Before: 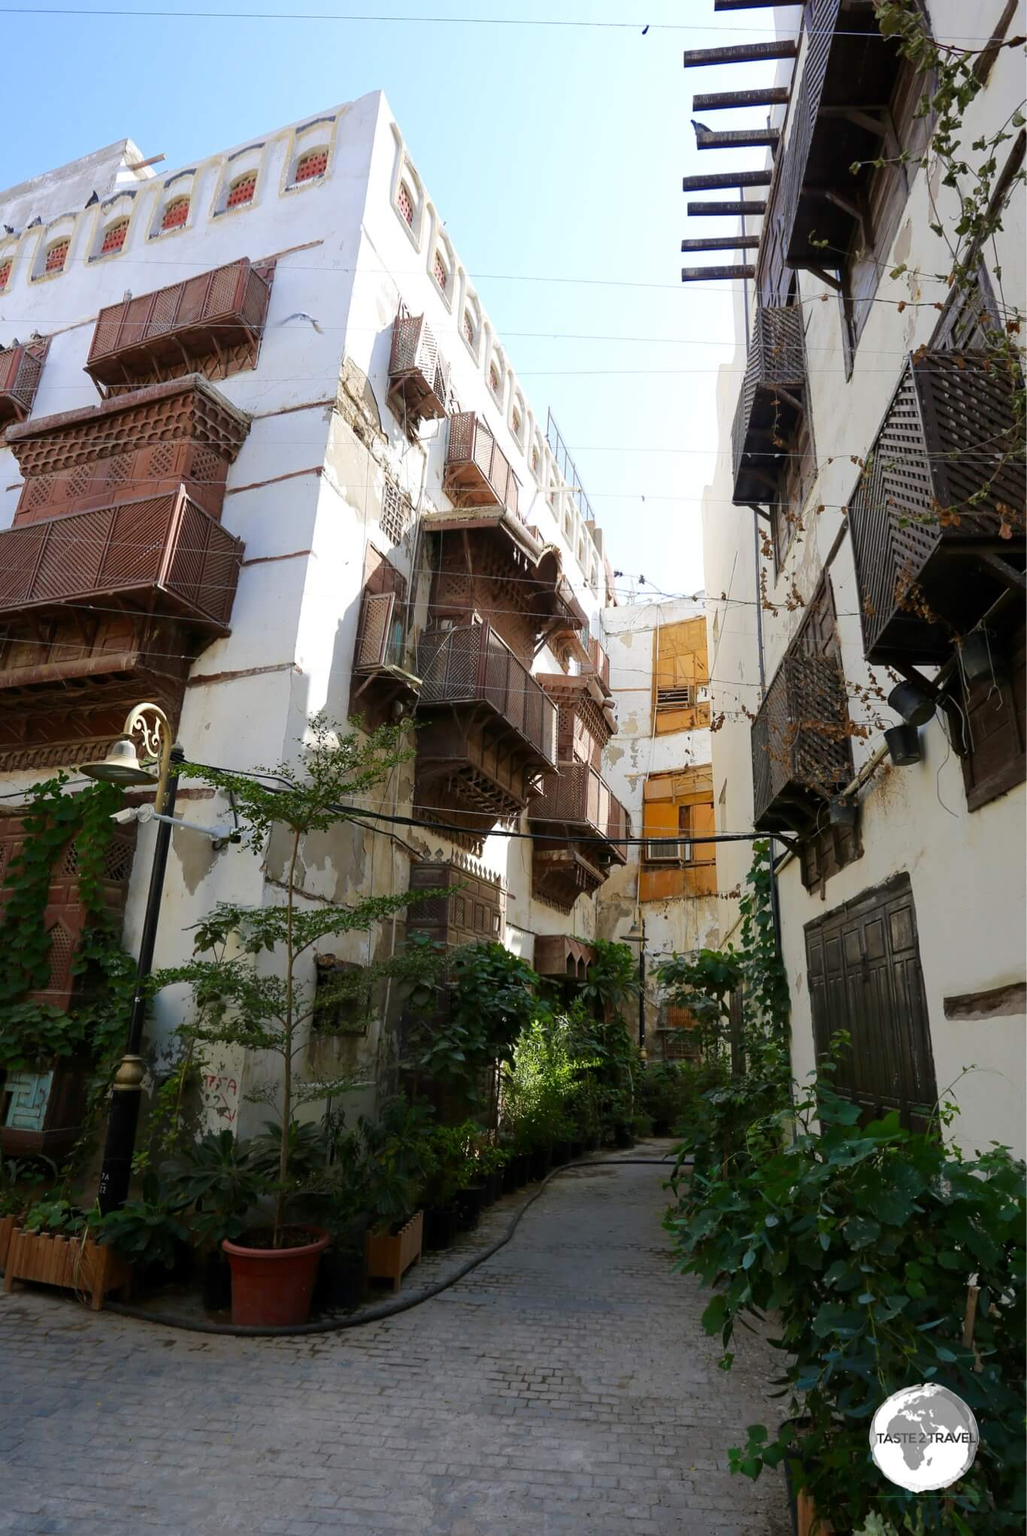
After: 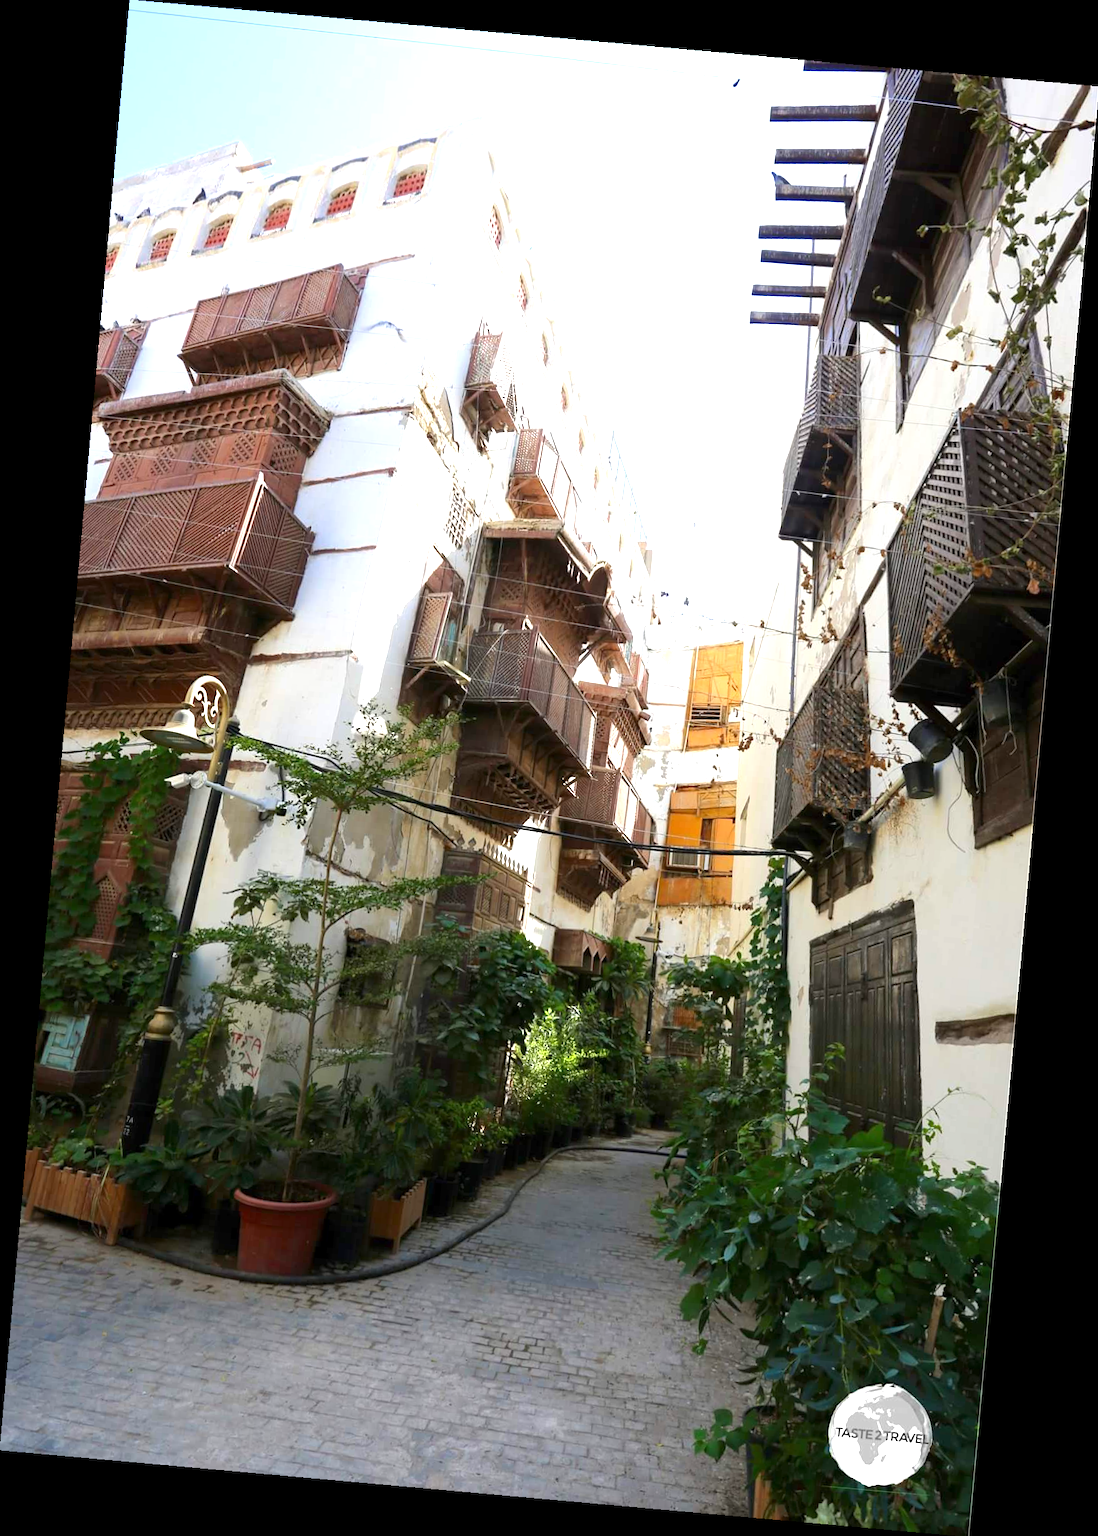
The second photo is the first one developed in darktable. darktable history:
exposure: exposure 1 EV, compensate highlight preservation false
rotate and perspective: rotation 5.12°, automatic cropping off
